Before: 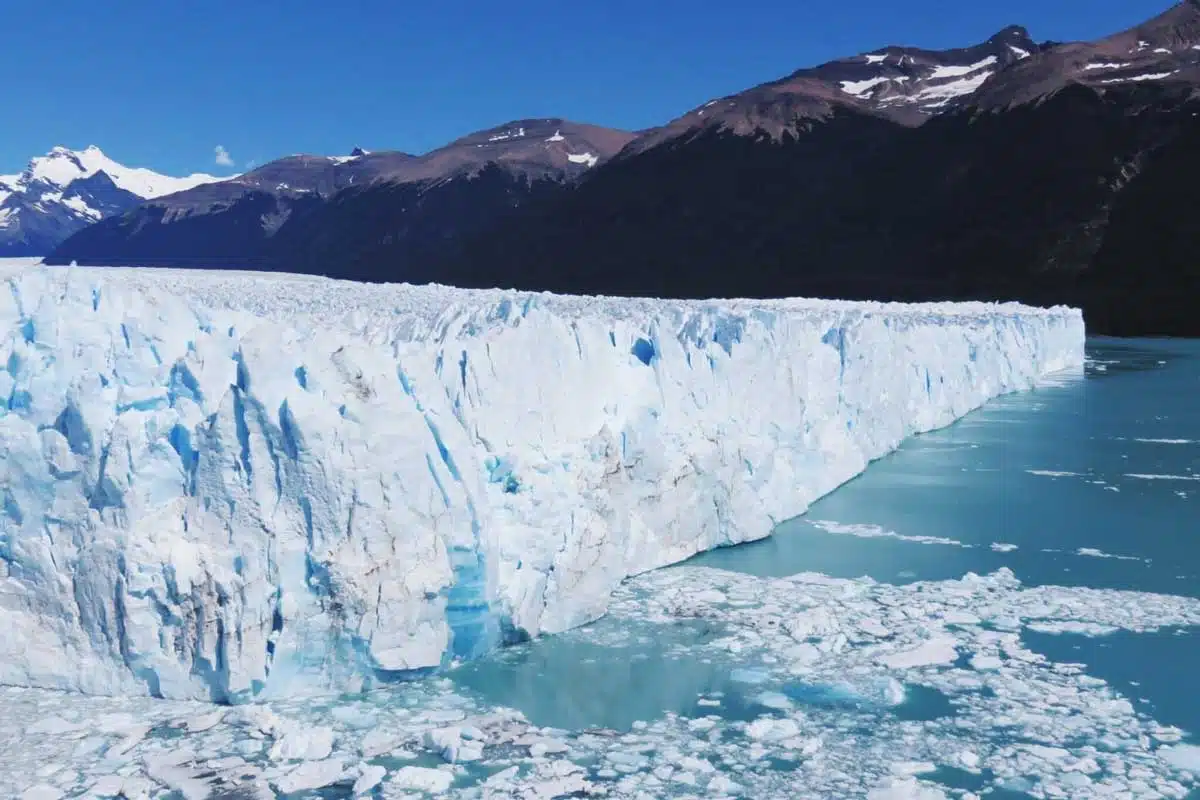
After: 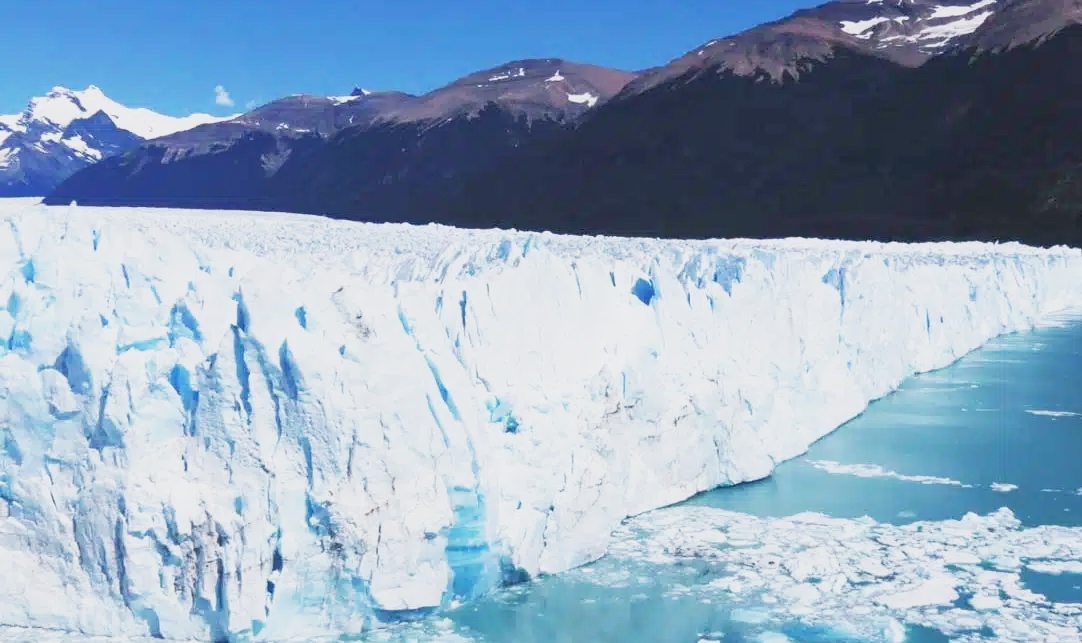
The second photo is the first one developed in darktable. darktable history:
crop: top 7.505%, right 9.809%, bottom 12.033%
base curve: curves: ch0 [(0, 0) (0.088, 0.125) (0.176, 0.251) (0.354, 0.501) (0.613, 0.749) (1, 0.877)], preserve colors none
shadows and highlights: shadows 42.87, highlights 7.14
